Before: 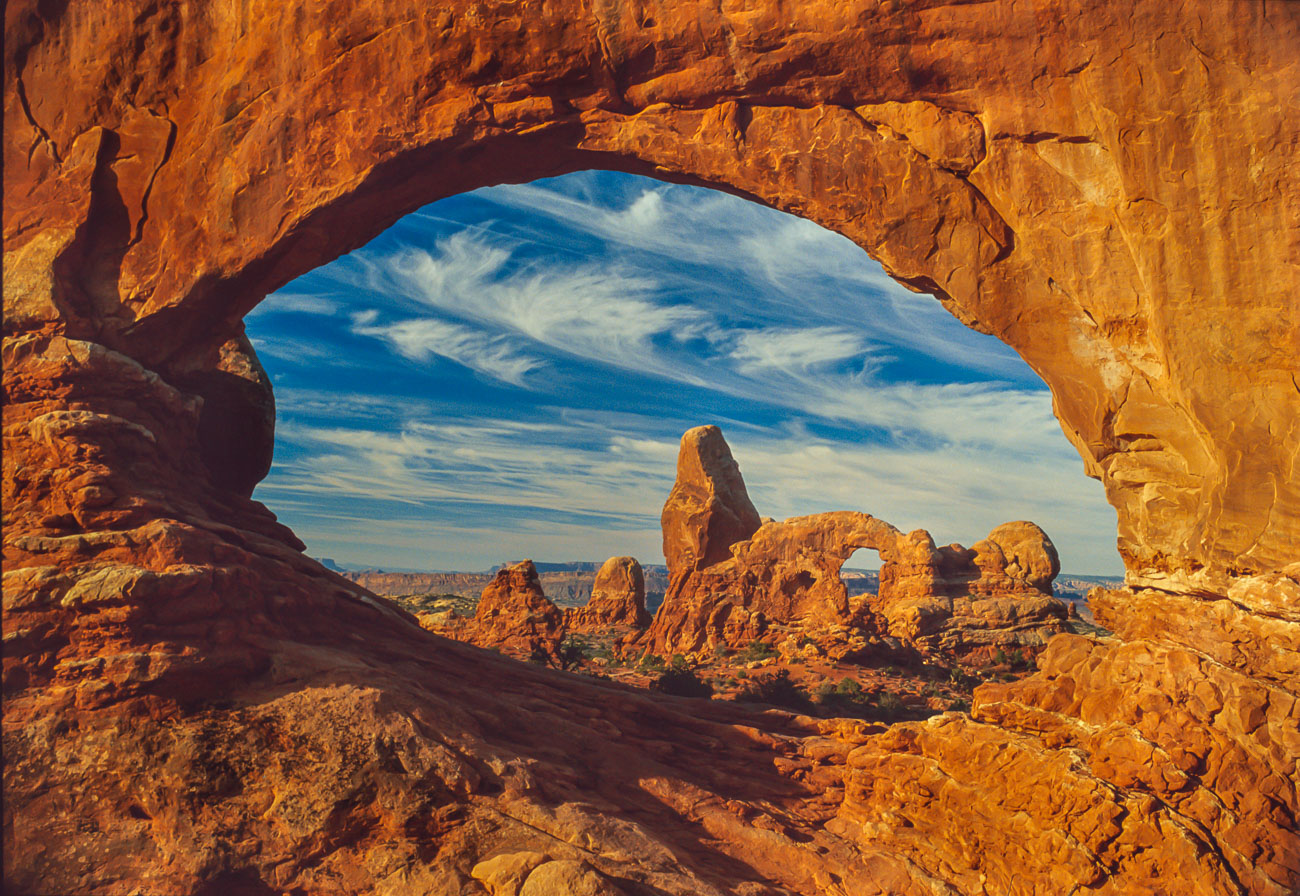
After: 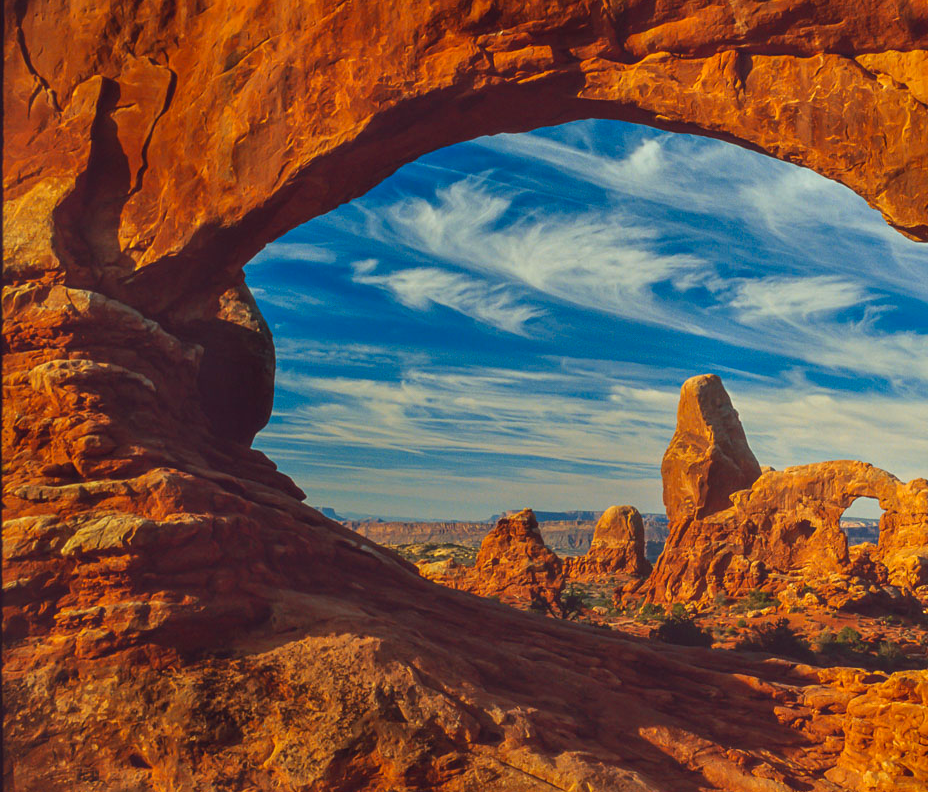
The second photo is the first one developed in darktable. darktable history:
contrast brightness saturation: saturation 0.13
crop: top 5.803%, right 27.864%, bottom 5.804%
